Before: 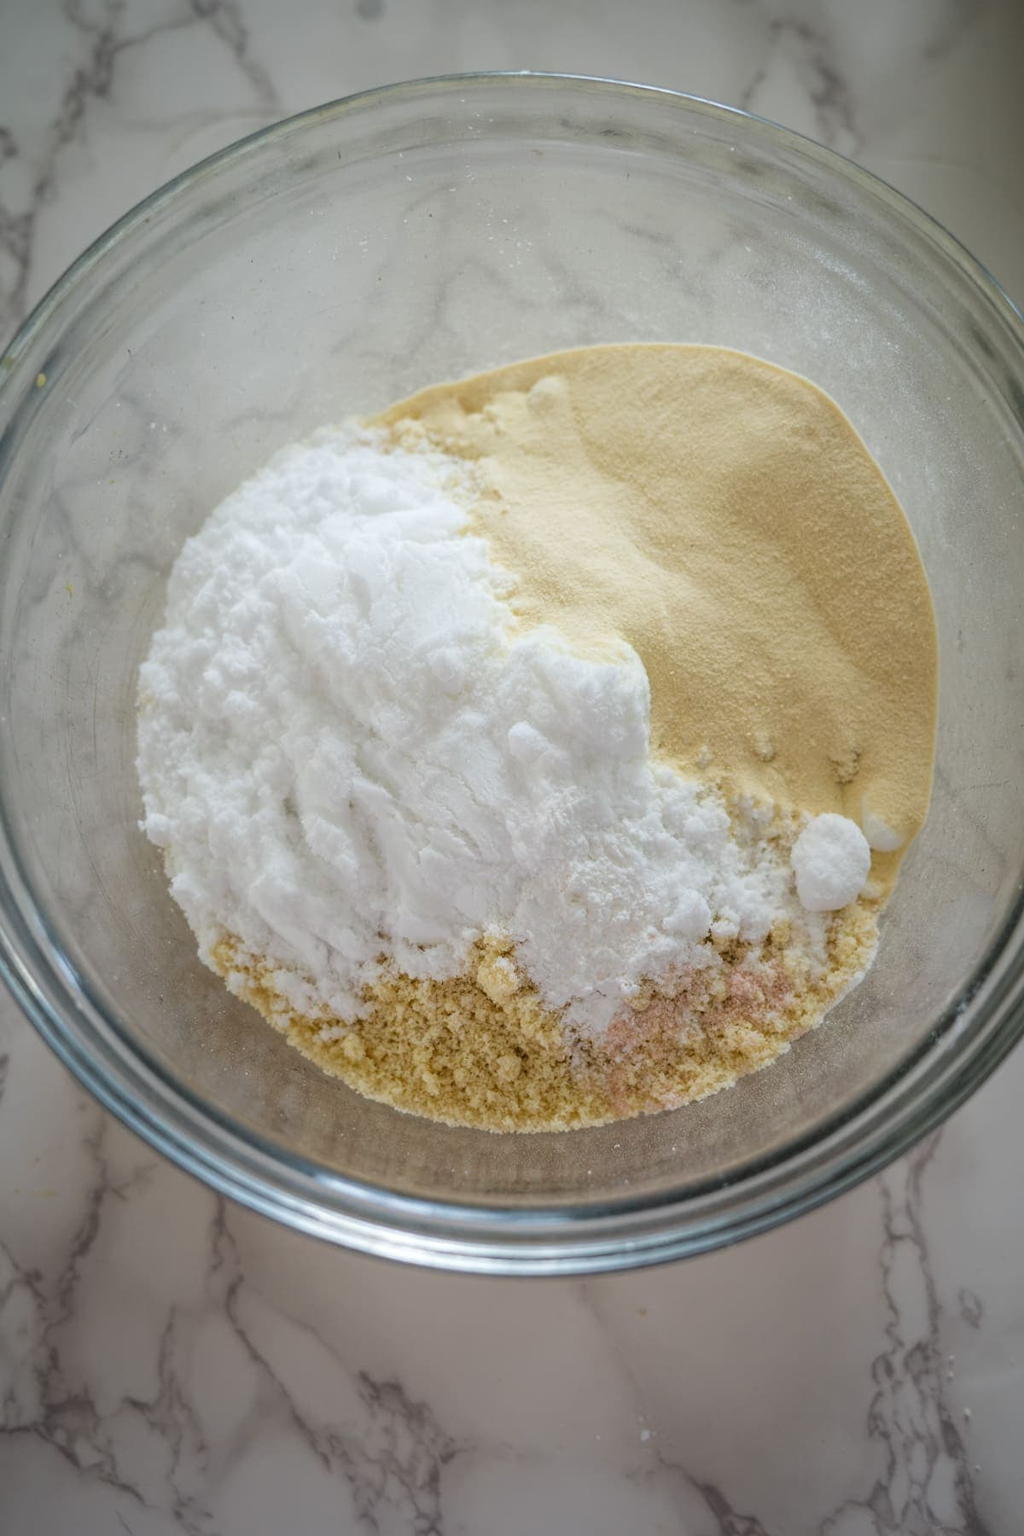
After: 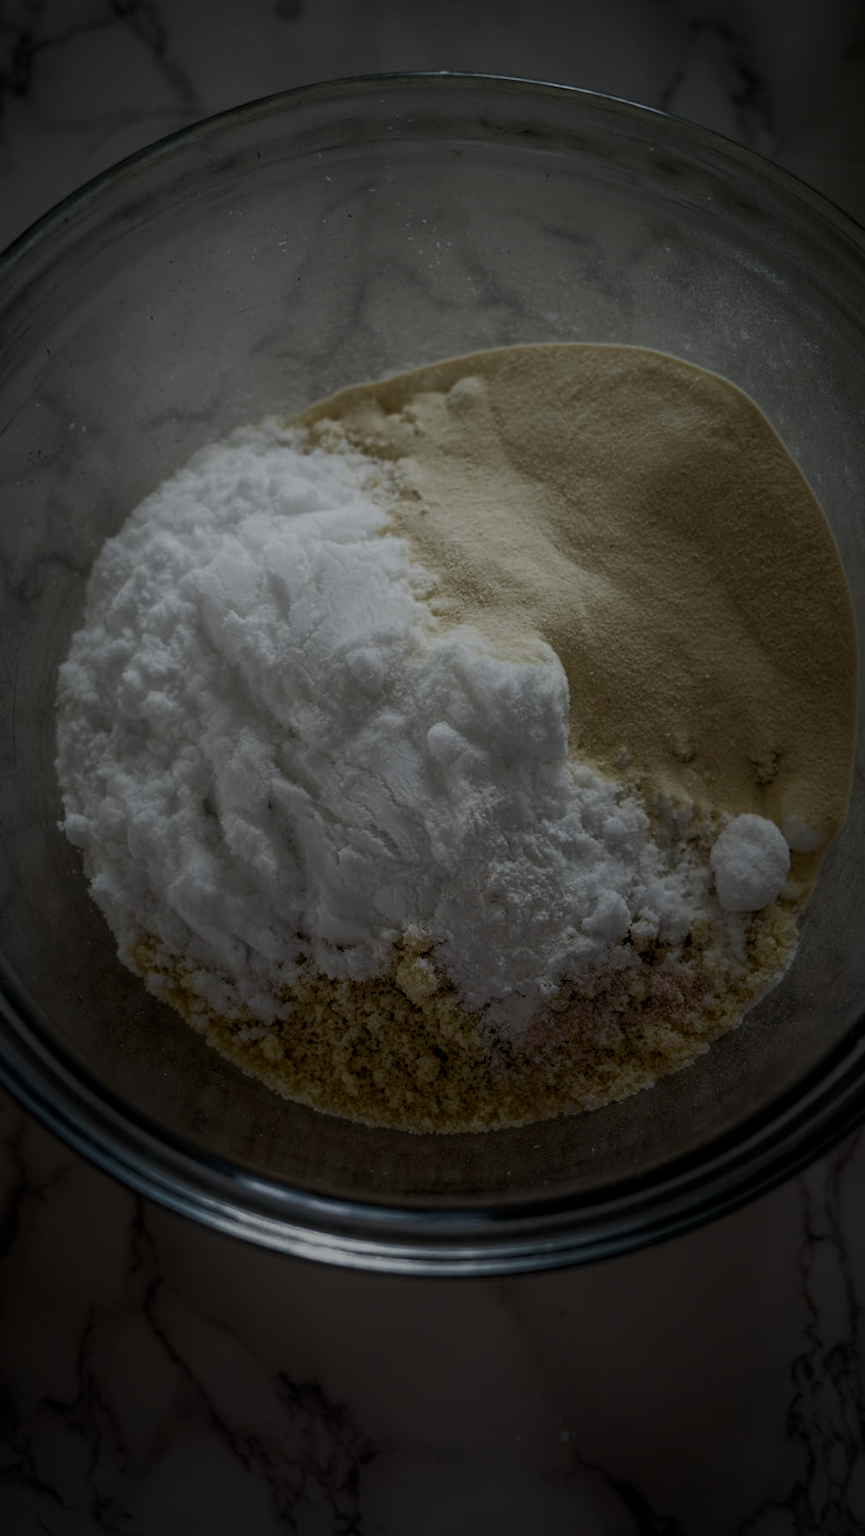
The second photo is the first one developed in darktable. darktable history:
crop: left 7.992%, right 7.429%
exposure: compensate exposure bias true, compensate highlight preservation false
tone equalizer: -8 EV -1.97 EV, -7 EV -1.99 EV, -6 EV -1.98 EV, -5 EV -1.97 EV, -4 EV -1.97 EV, -3 EV -2 EV, -2 EV -1.99 EV, -1 EV -1.61 EV, +0 EV -1.97 EV, edges refinement/feathering 500, mask exposure compensation -1.57 EV, preserve details no
shadows and highlights: shadows -41.91, highlights 62.9, soften with gaussian
filmic rgb: black relative exposure -8.26 EV, white relative exposure 2.24 EV, hardness 7.11, latitude 85.53%, contrast 1.683, highlights saturation mix -3.82%, shadows ↔ highlights balance -2.63%
